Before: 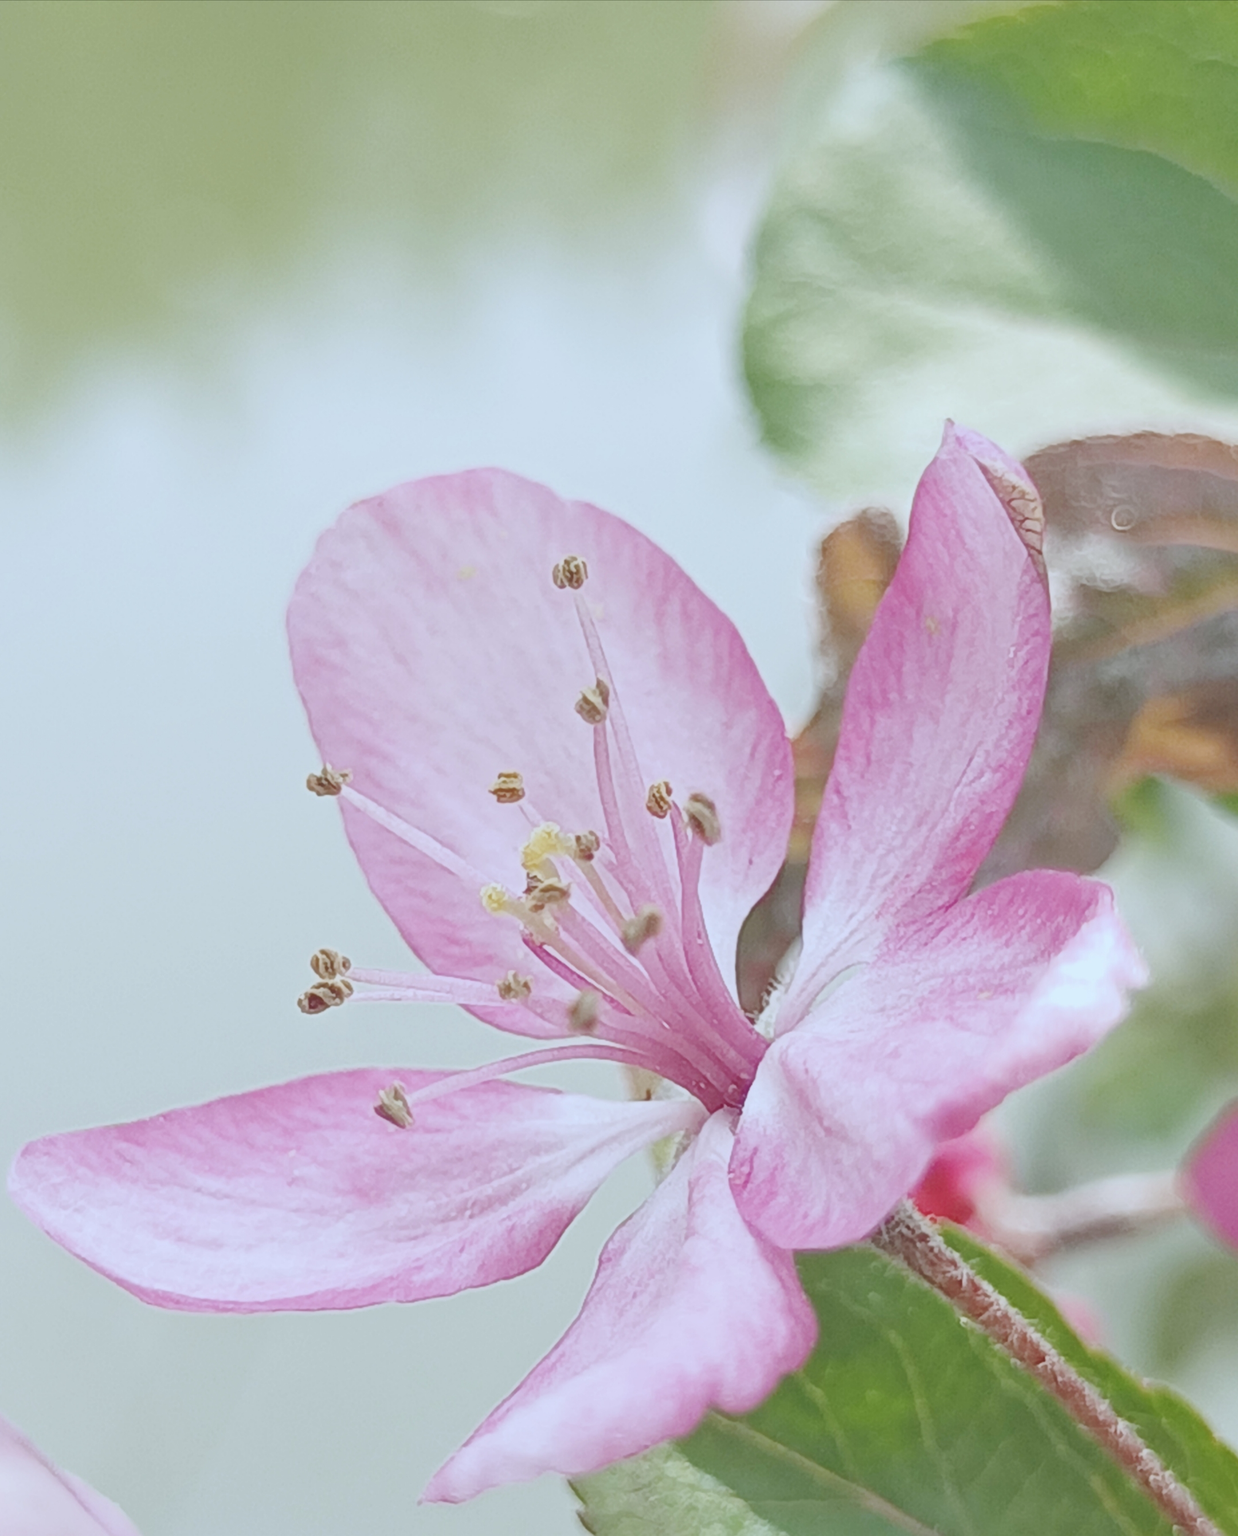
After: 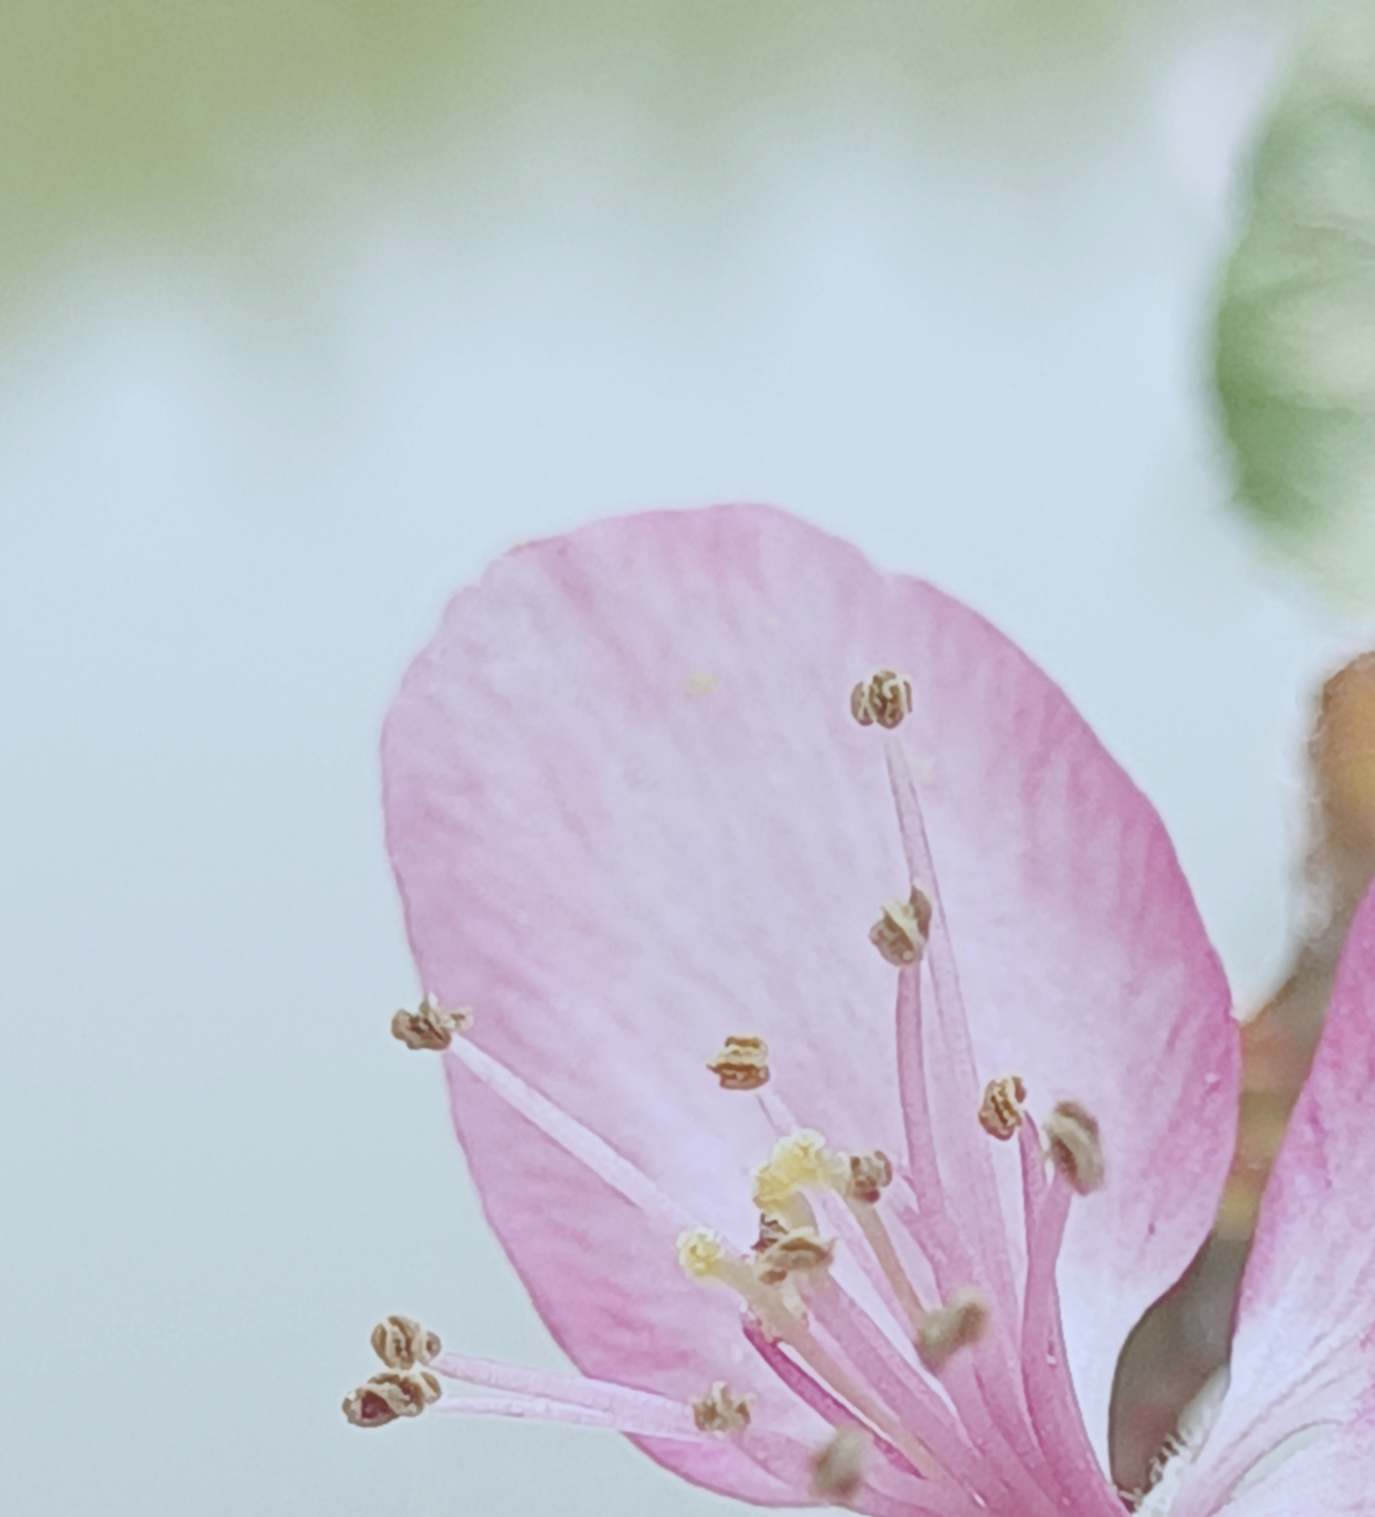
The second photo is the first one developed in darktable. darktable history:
crop and rotate: angle -4.99°, left 2.122%, top 6.945%, right 27.566%, bottom 30.519%
contrast brightness saturation: saturation -0.05
